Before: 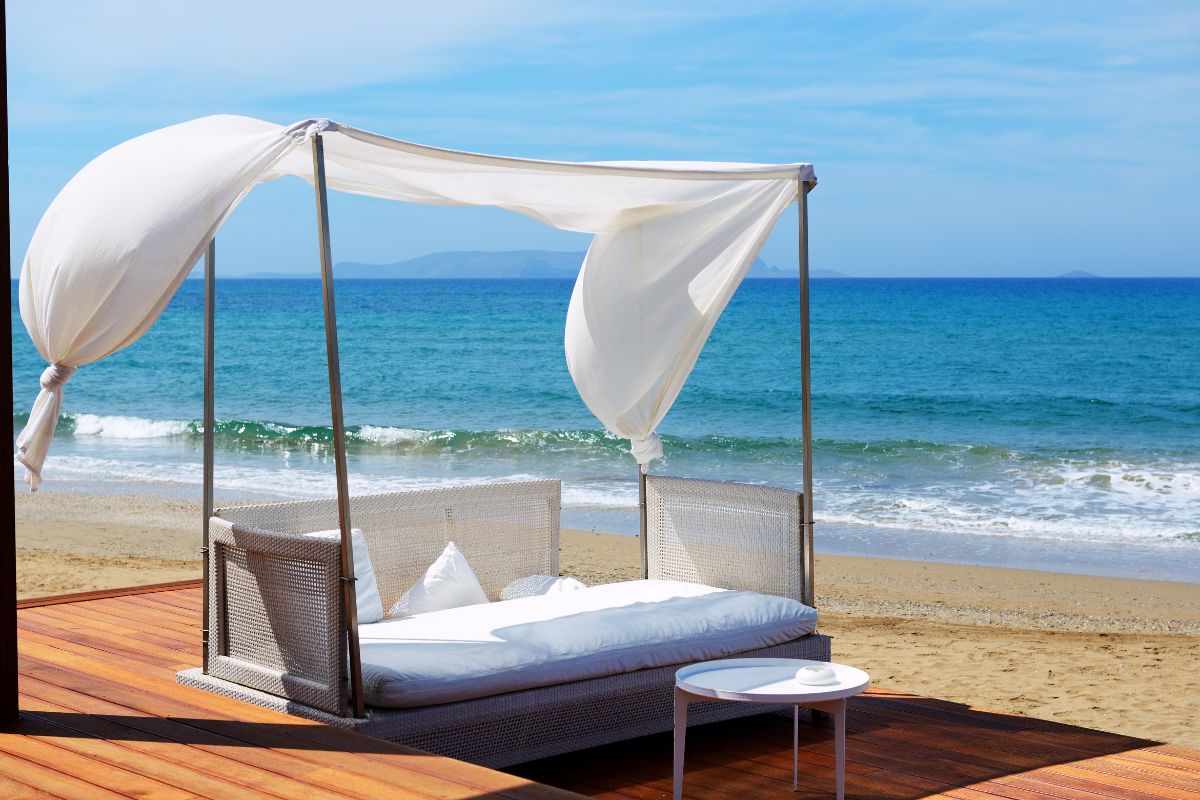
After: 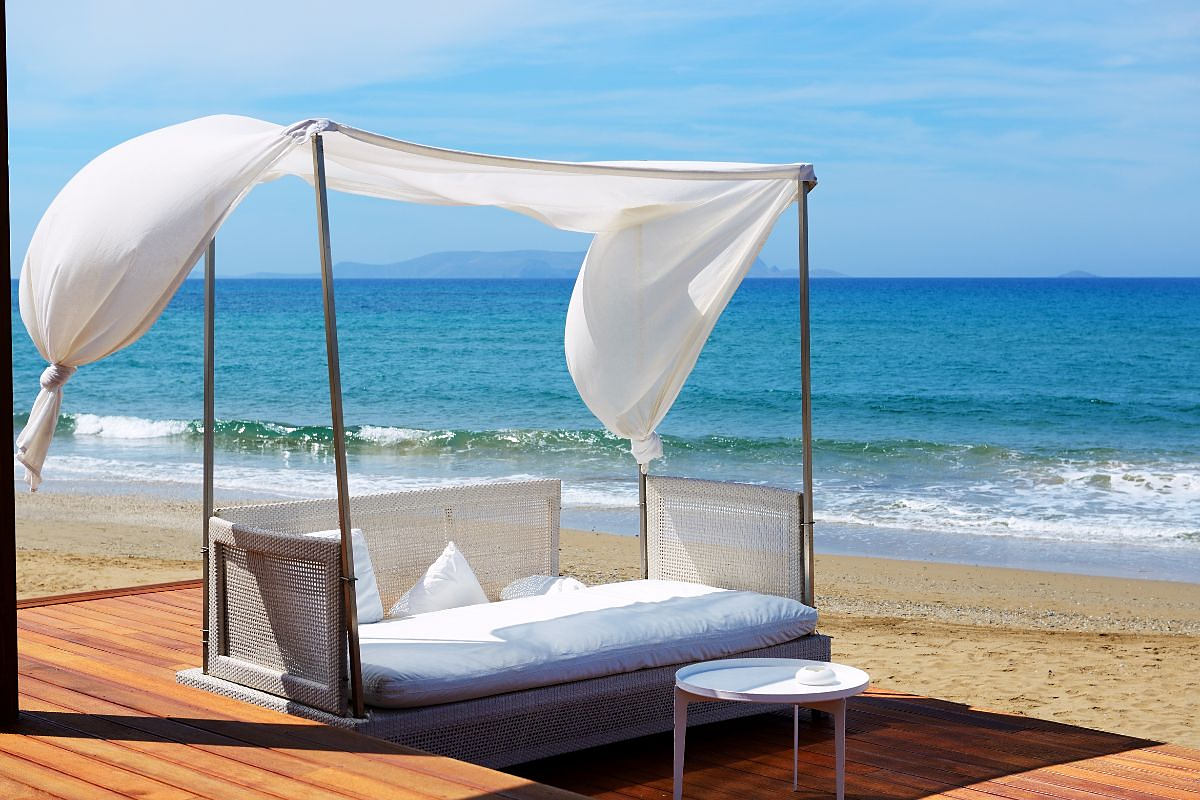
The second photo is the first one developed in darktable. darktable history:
sharpen: radius 0.972, amount 0.615
